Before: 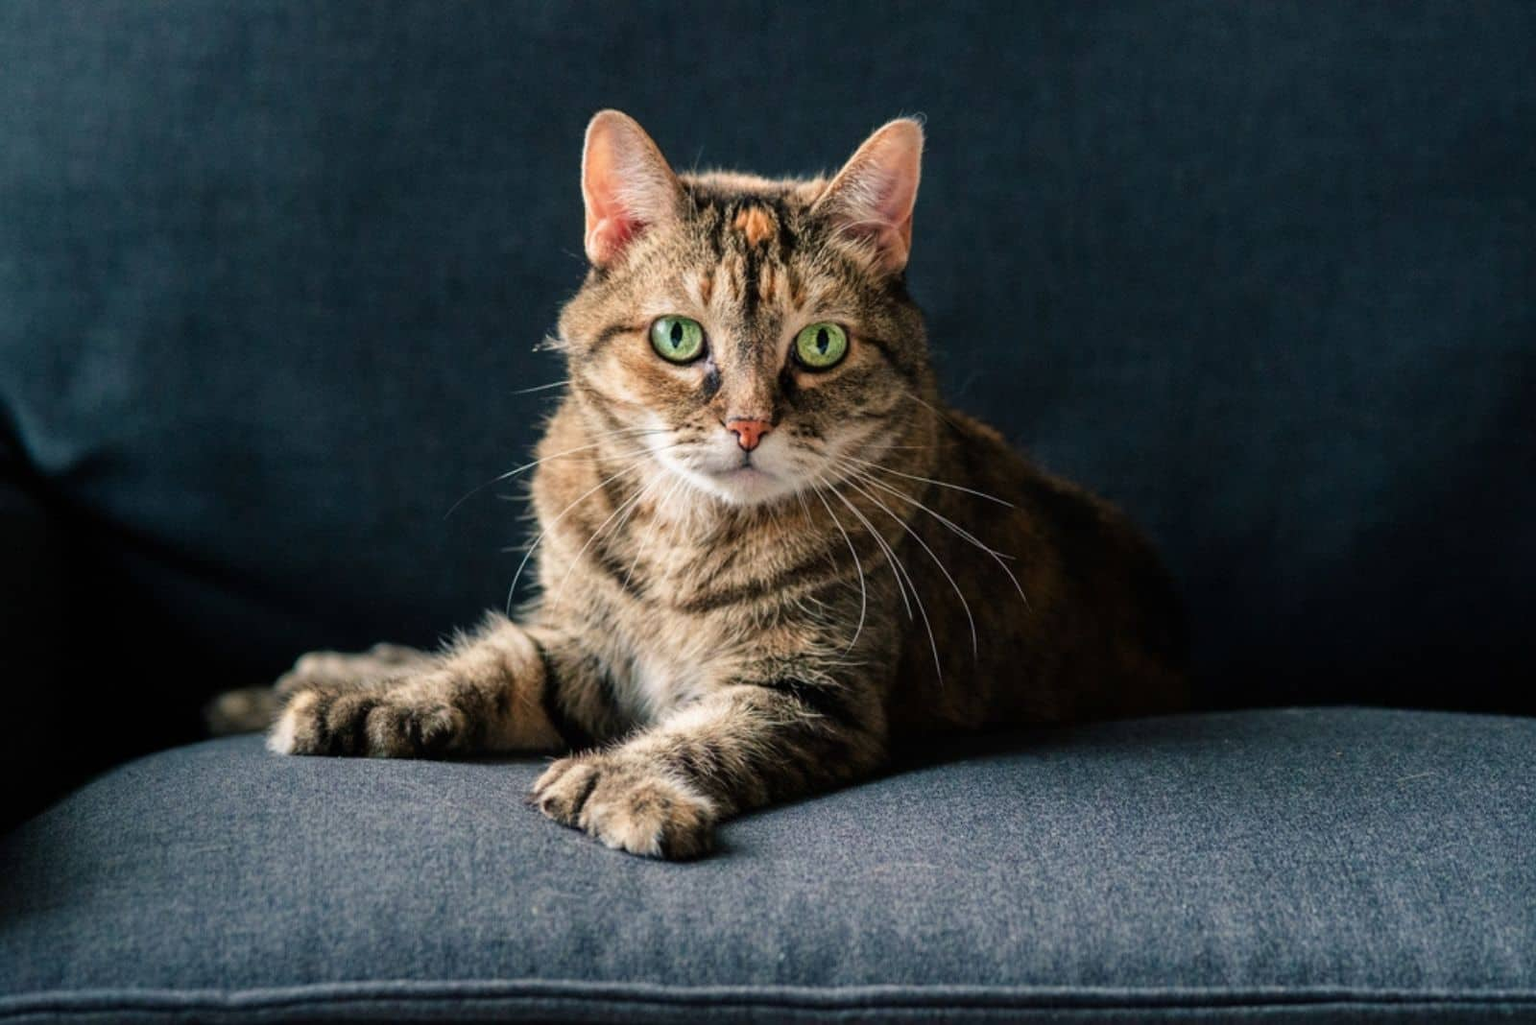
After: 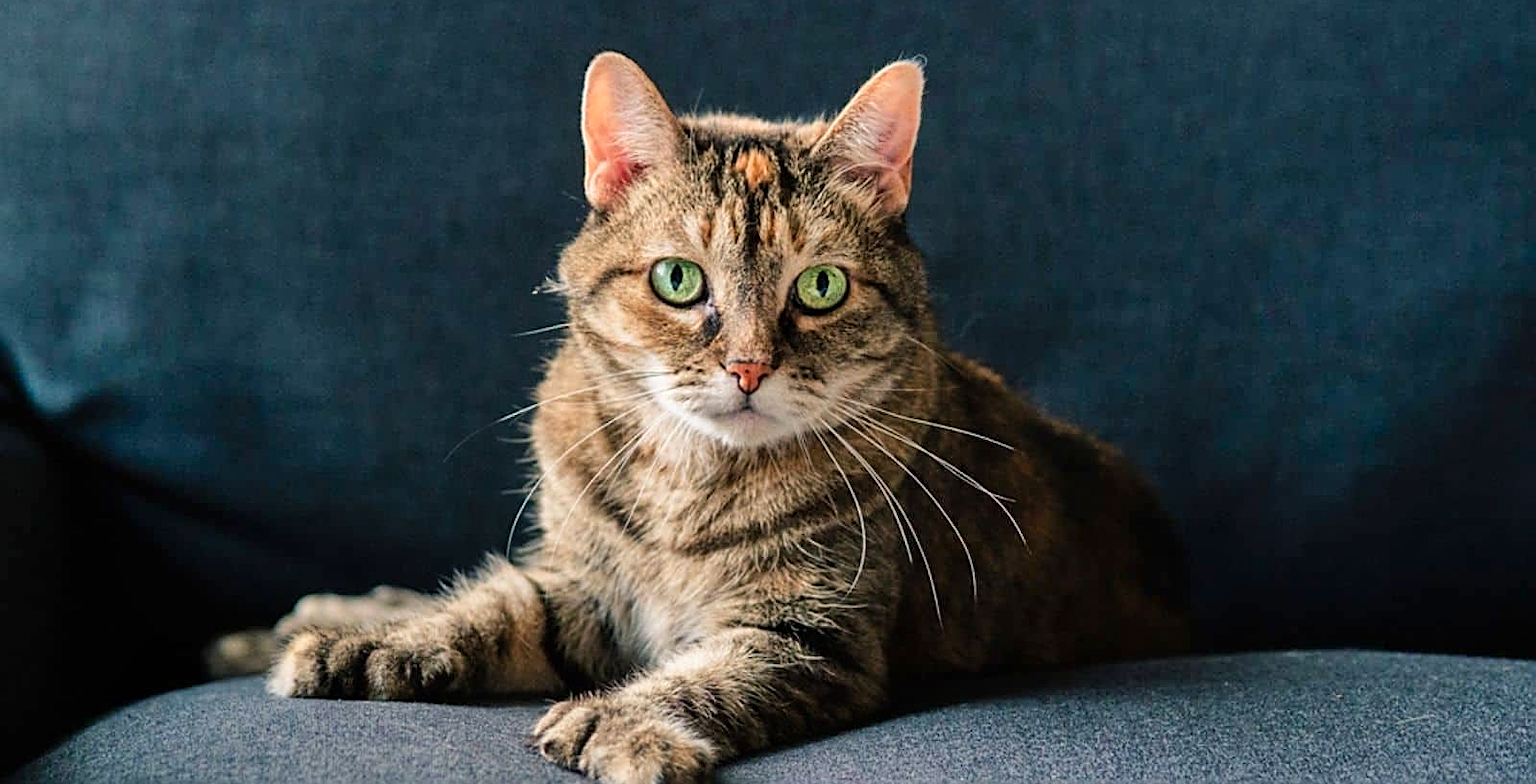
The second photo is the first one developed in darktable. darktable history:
color correction: highlights b* 0.031, saturation 1.07
shadows and highlights: radius 131.41, soften with gaussian
sharpen: amount 0.75
crop: top 5.698%, bottom 17.784%
